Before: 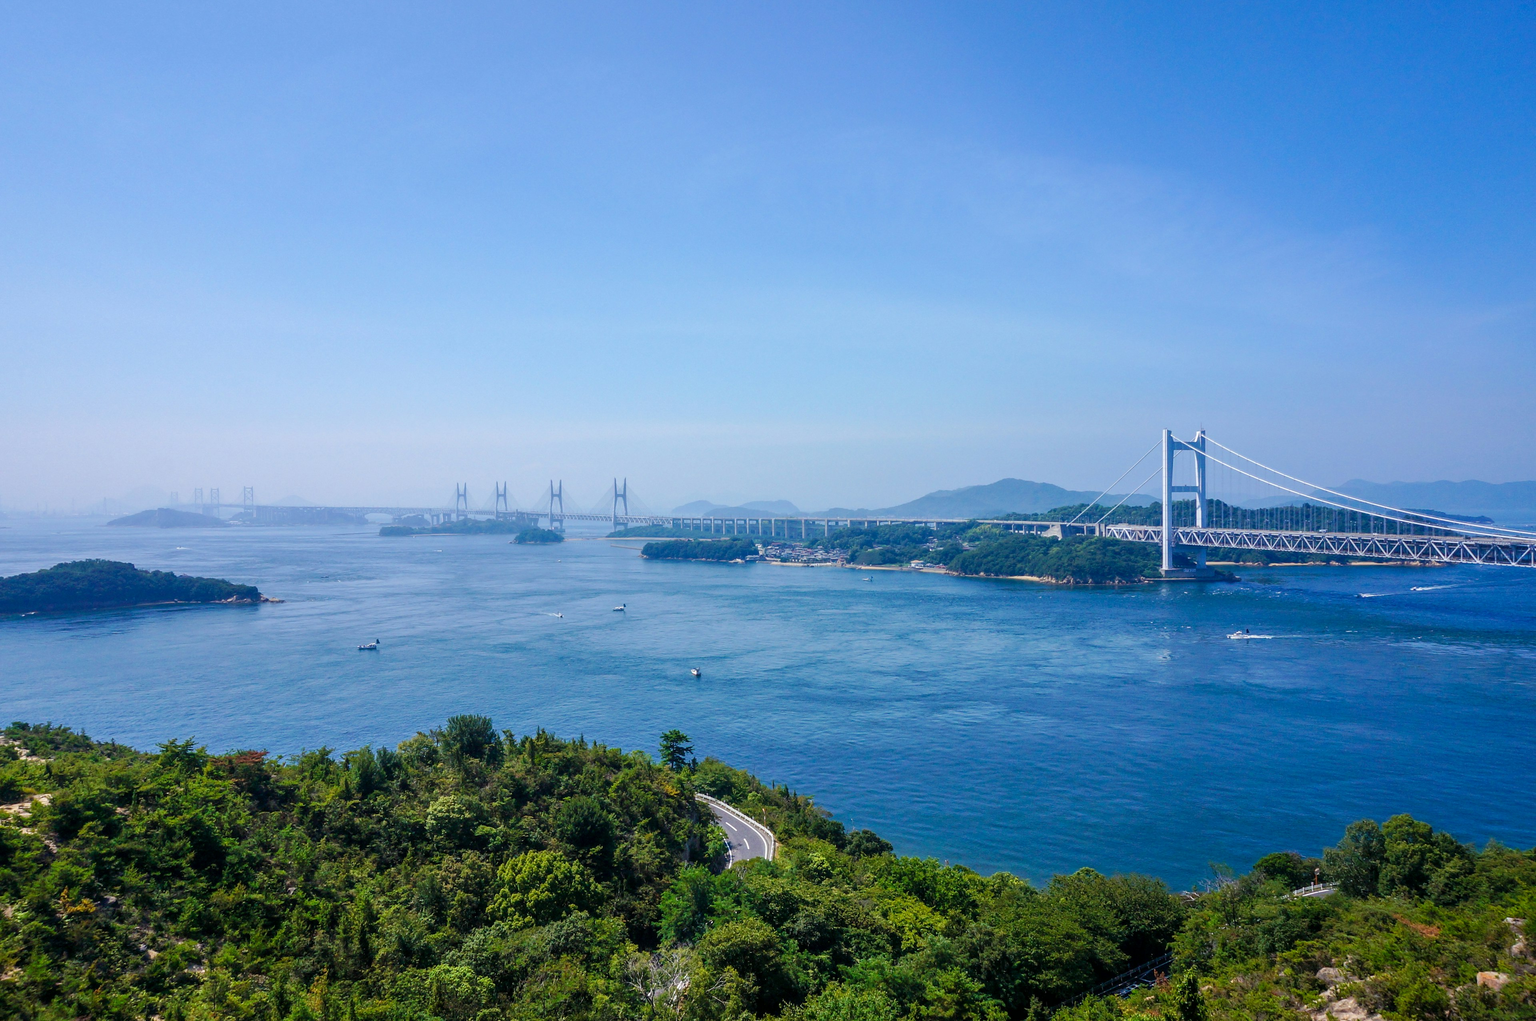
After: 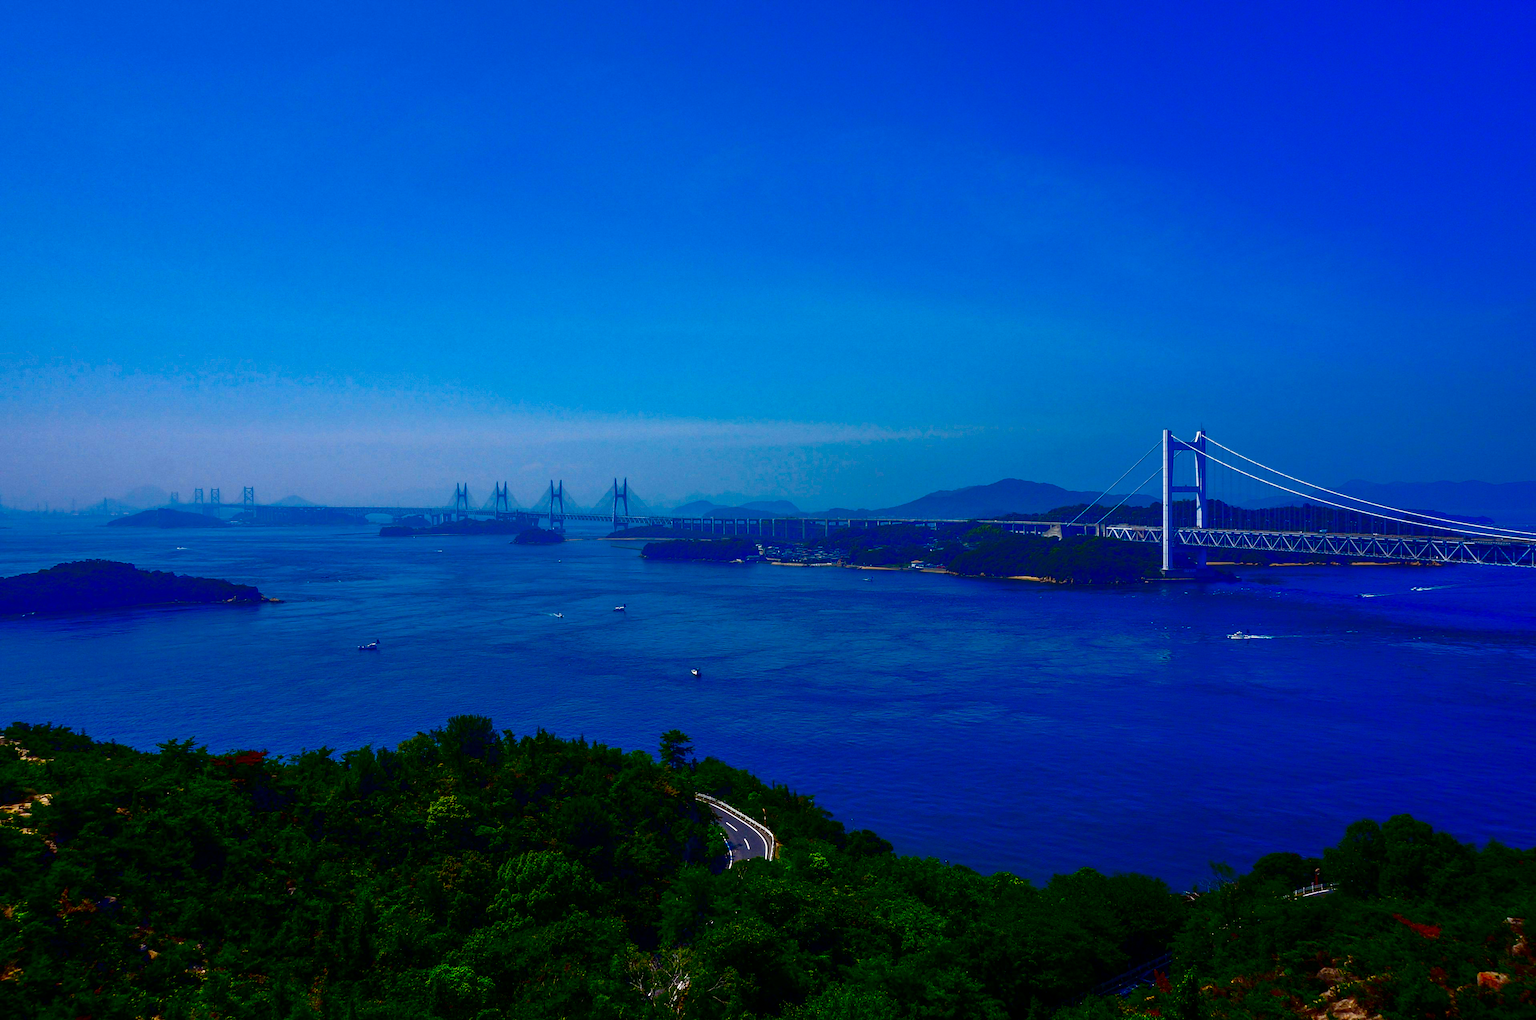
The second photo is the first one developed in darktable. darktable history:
contrast brightness saturation: brightness -1, saturation 1
tone curve: curves: ch0 [(0, 0) (0.003, 0.003) (0.011, 0.012) (0.025, 0.027) (0.044, 0.048) (0.069, 0.075) (0.1, 0.108) (0.136, 0.147) (0.177, 0.192) (0.224, 0.243) (0.277, 0.3) (0.335, 0.363) (0.399, 0.433) (0.468, 0.508) (0.543, 0.589) (0.623, 0.676) (0.709, 0.769) (0.801, 0.868) (0.898, 0.949) (1, 1)], preserve colors none
